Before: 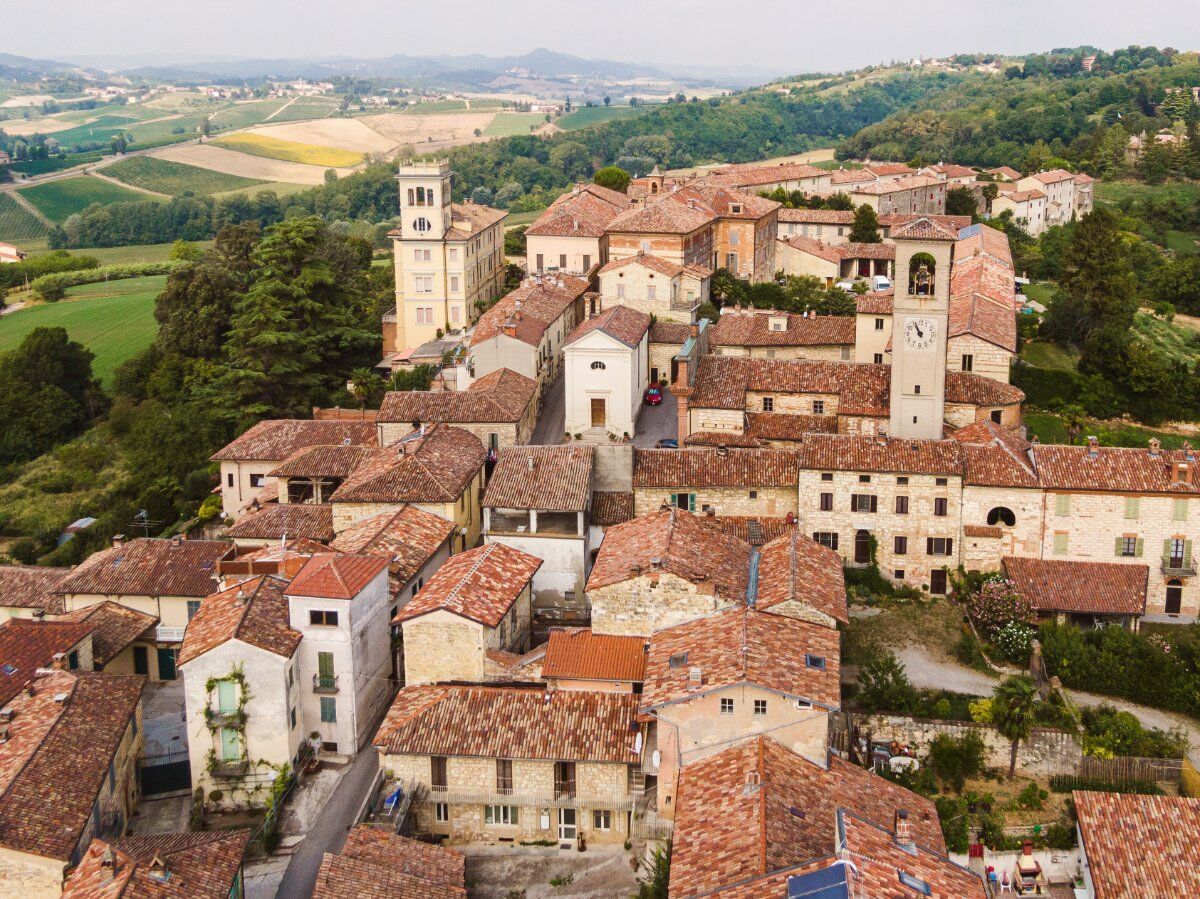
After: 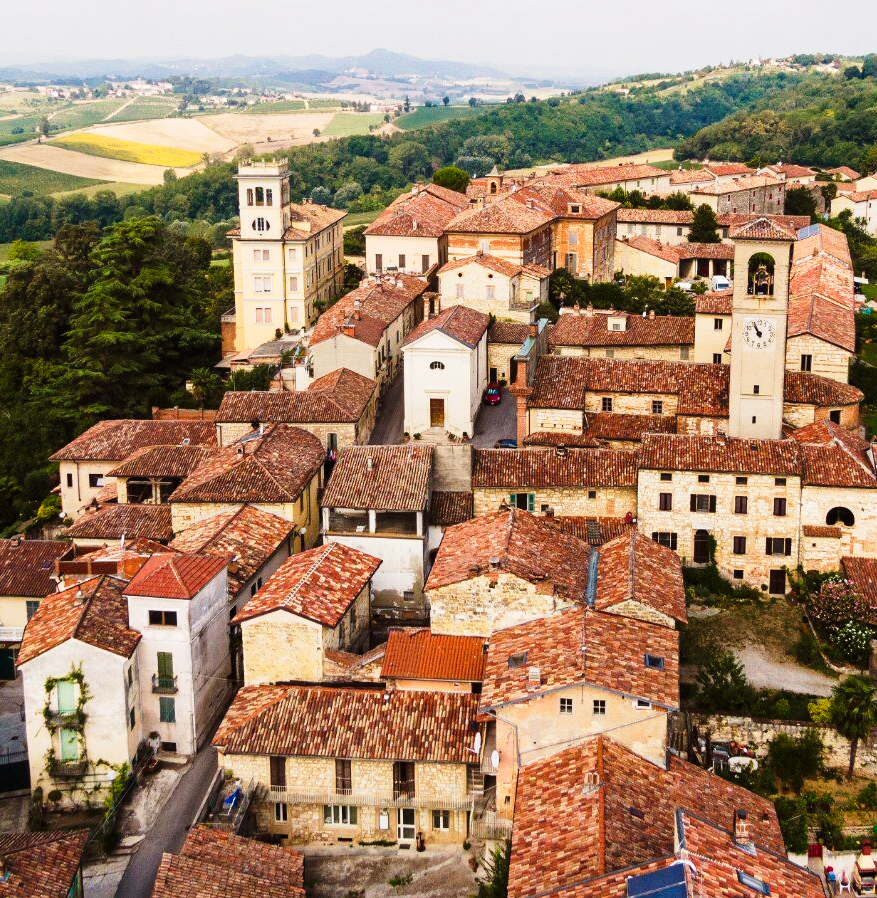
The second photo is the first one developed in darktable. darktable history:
tone curve: curves: ch0 [(0, 0) (0.042, 0.01) (0.223, 0.123) (0.59, 0.574) (0.802, 0.868) (1, 1)], preserve colors none
crop: left 13.438%, top 0%, right 13.449%
